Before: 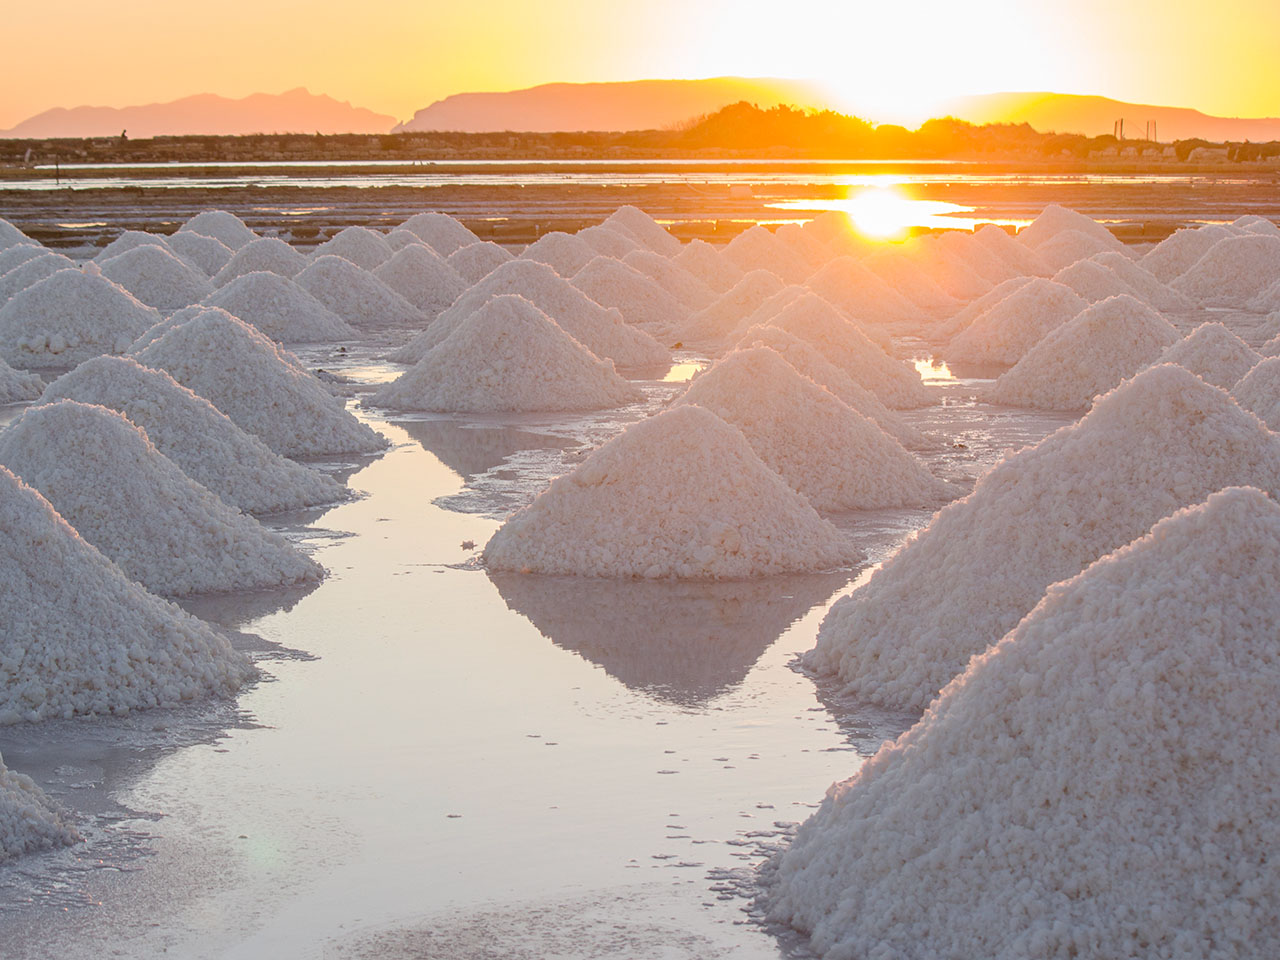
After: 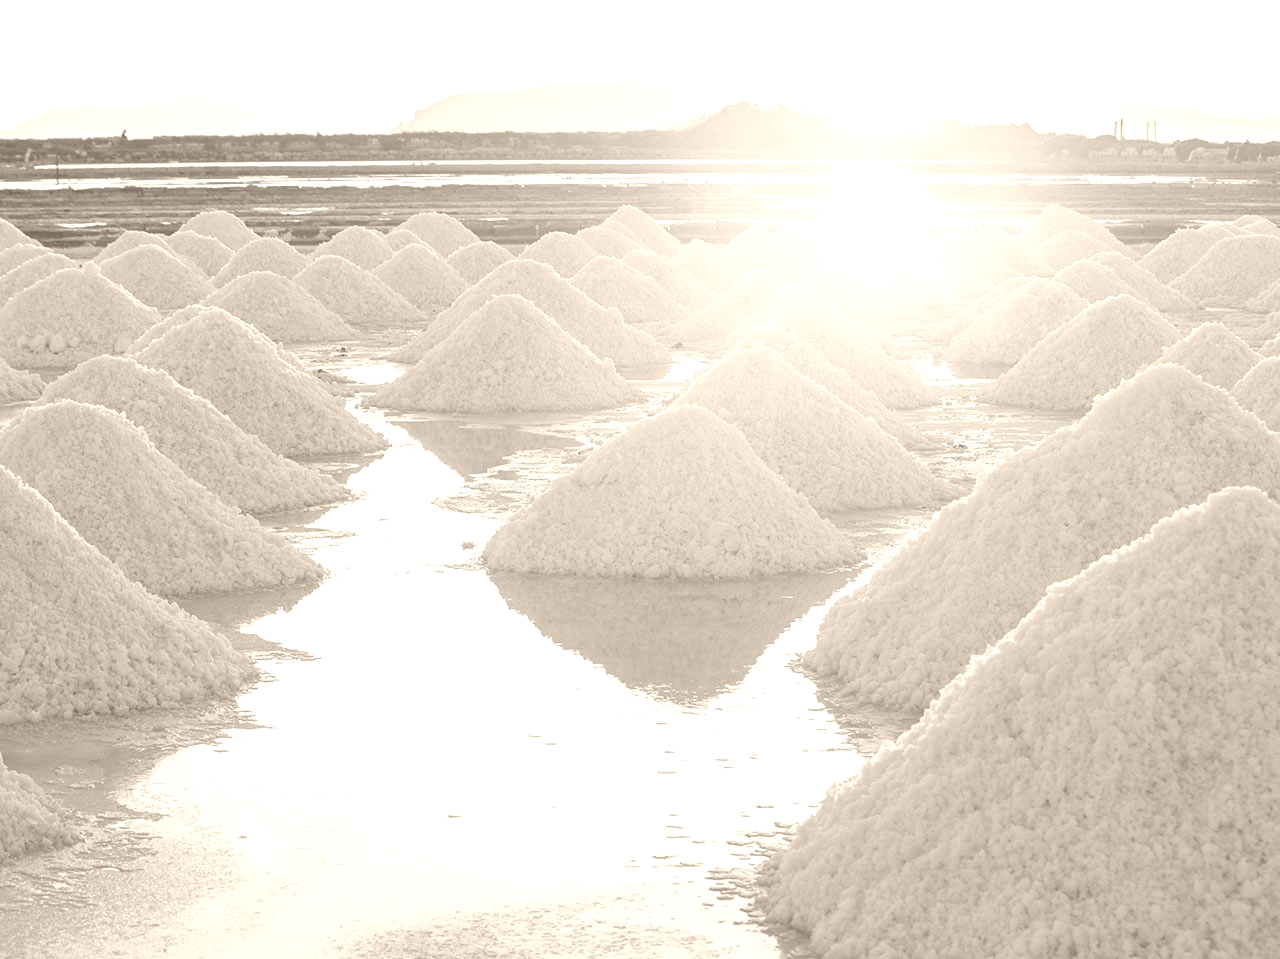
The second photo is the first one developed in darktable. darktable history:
tone equalizer: on, module defaults
colorize: hue 34.49°, saturation 35.33%, source mix 100%, version 1
color balance rgb: perceptual saturation grading › global saturation 20%, perceptual saturation grading › highlights -50%, perceptual saturation grading › shadows 30%
crop: bottom 0.071%
color balance: lift [1, 0.994, 1.002, 1.006], gamma [0.957, 1.081, 1.016, 0.919], gain [0.97, 0.972, 1.01, 1.028], input saturation 91.06%, output saturation 79.8%
